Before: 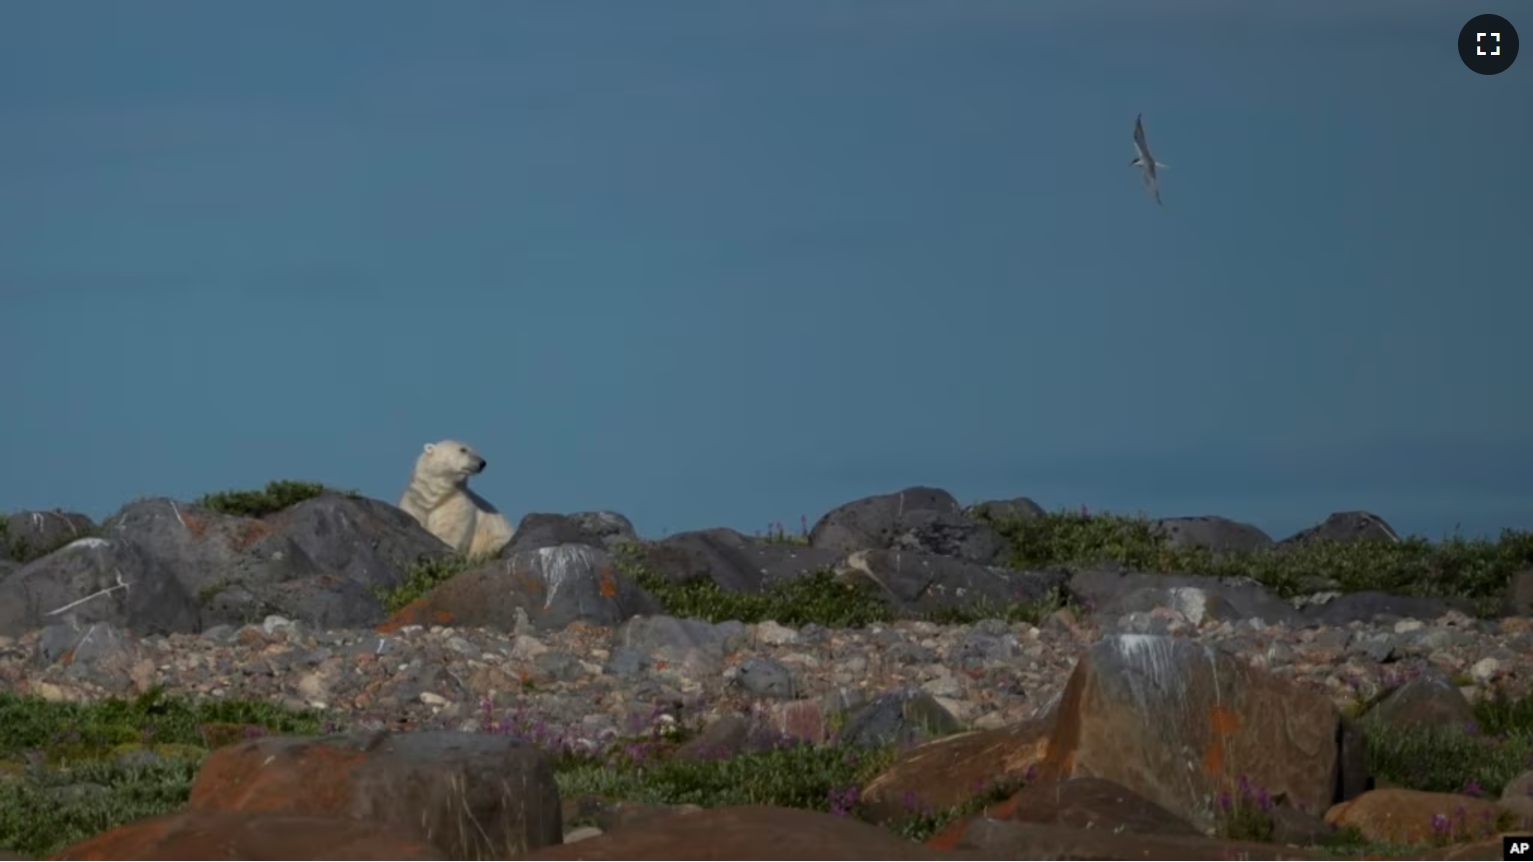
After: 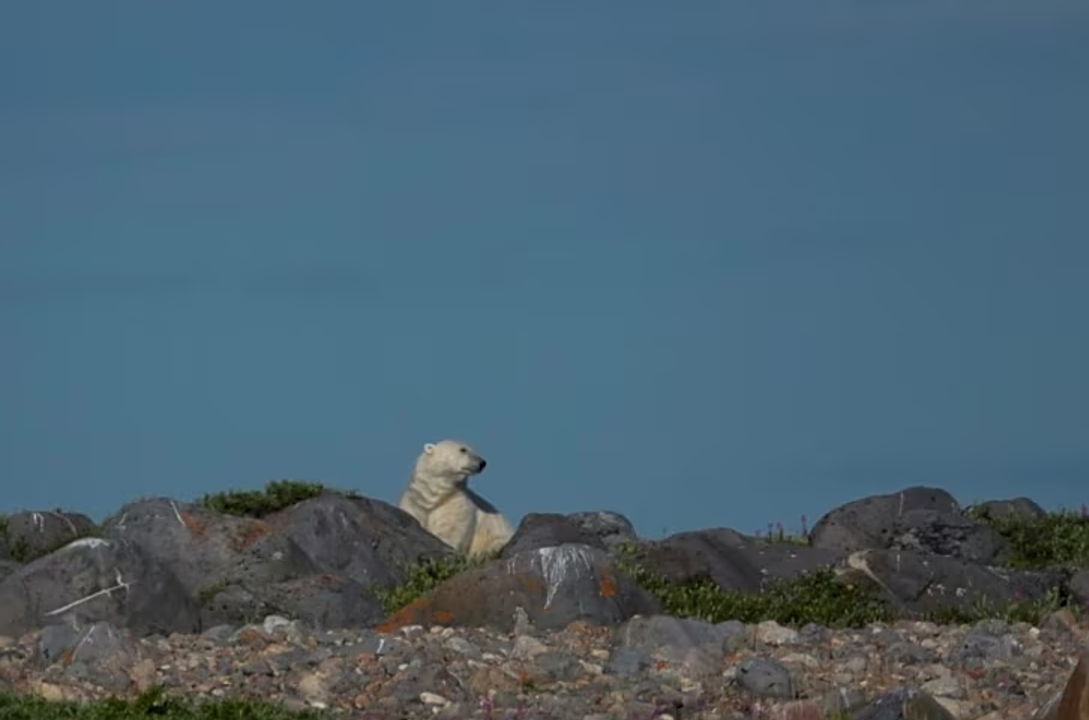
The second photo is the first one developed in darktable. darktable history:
crop: right 28.92%, bottom 16.406%
sharpen: on, module defaults
